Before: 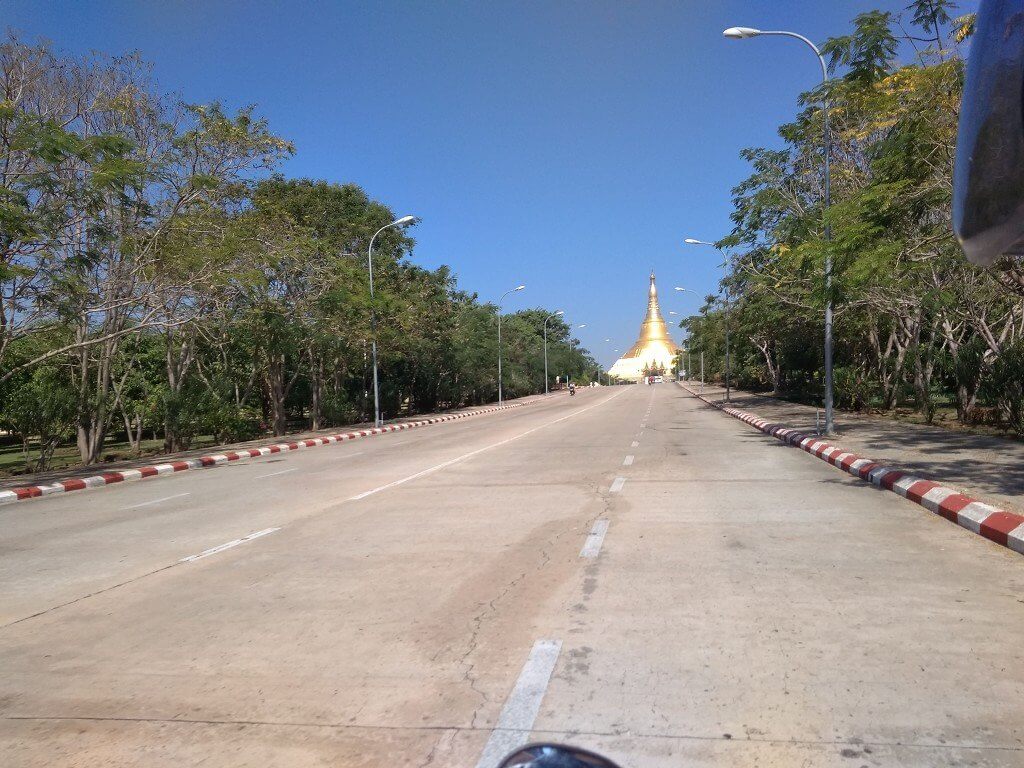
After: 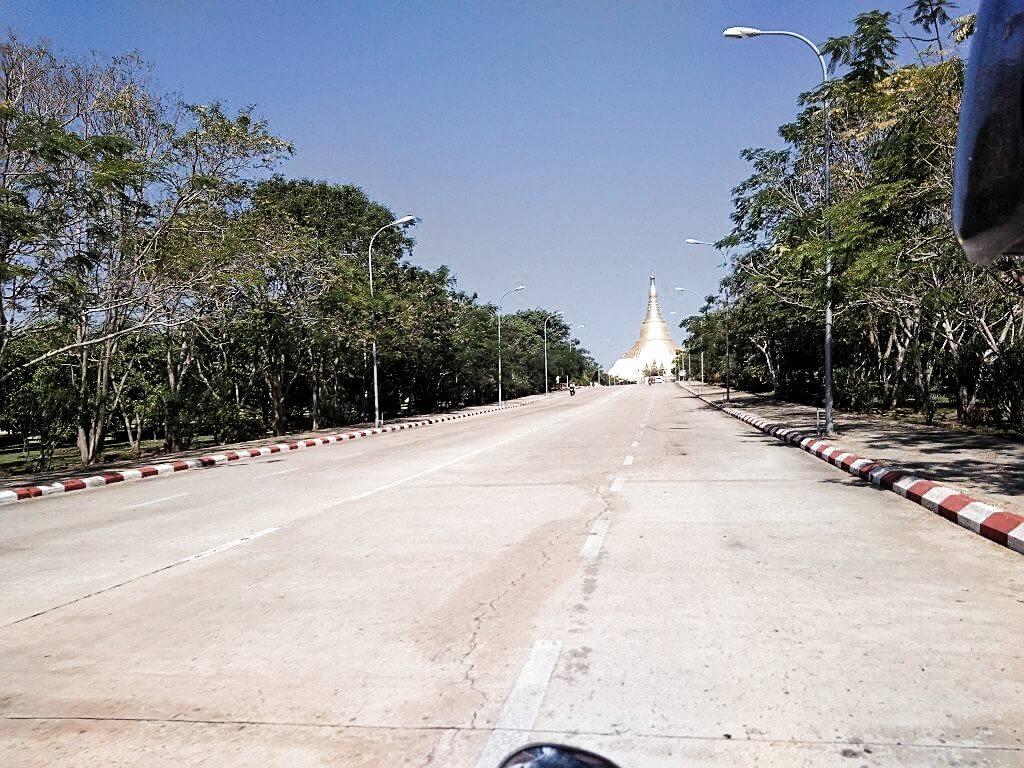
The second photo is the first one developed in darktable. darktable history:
filmic rgb: middle gray luminance 21.73%, black relative exposure -14 EV, white relative exposure 2.96 EV, threshold 6 EV, target black luminance 0%, hardness 8.81, latitude 59.69%, contrast 1.208, highlights saturation mix 5%, shadows ↔ highlights balance 41.6%, add noise in highlights 0, color science v3 (2019), use custom middle-gray values true, iterations of high-quality reconstruction 0, contrast in highlights soft, enable highlight reconstruction true
tone equalizer: -8 EV -0.75 EV, -7 EV -0.7 EV, -6 EV -0.6 EV, -5 EV -0.4 EV, -3 EV 0.4 EV, -2 EV 0.6 EV, -1 EV 0.7 EV, +0 EV 0.75 EV, edges refinement/feathering 500, mask exposure compensation -1.57 EV, preserve details no
sharpen: on, module defaults
exposure: exposure 0.207 EV, compensate highlight preservation false
